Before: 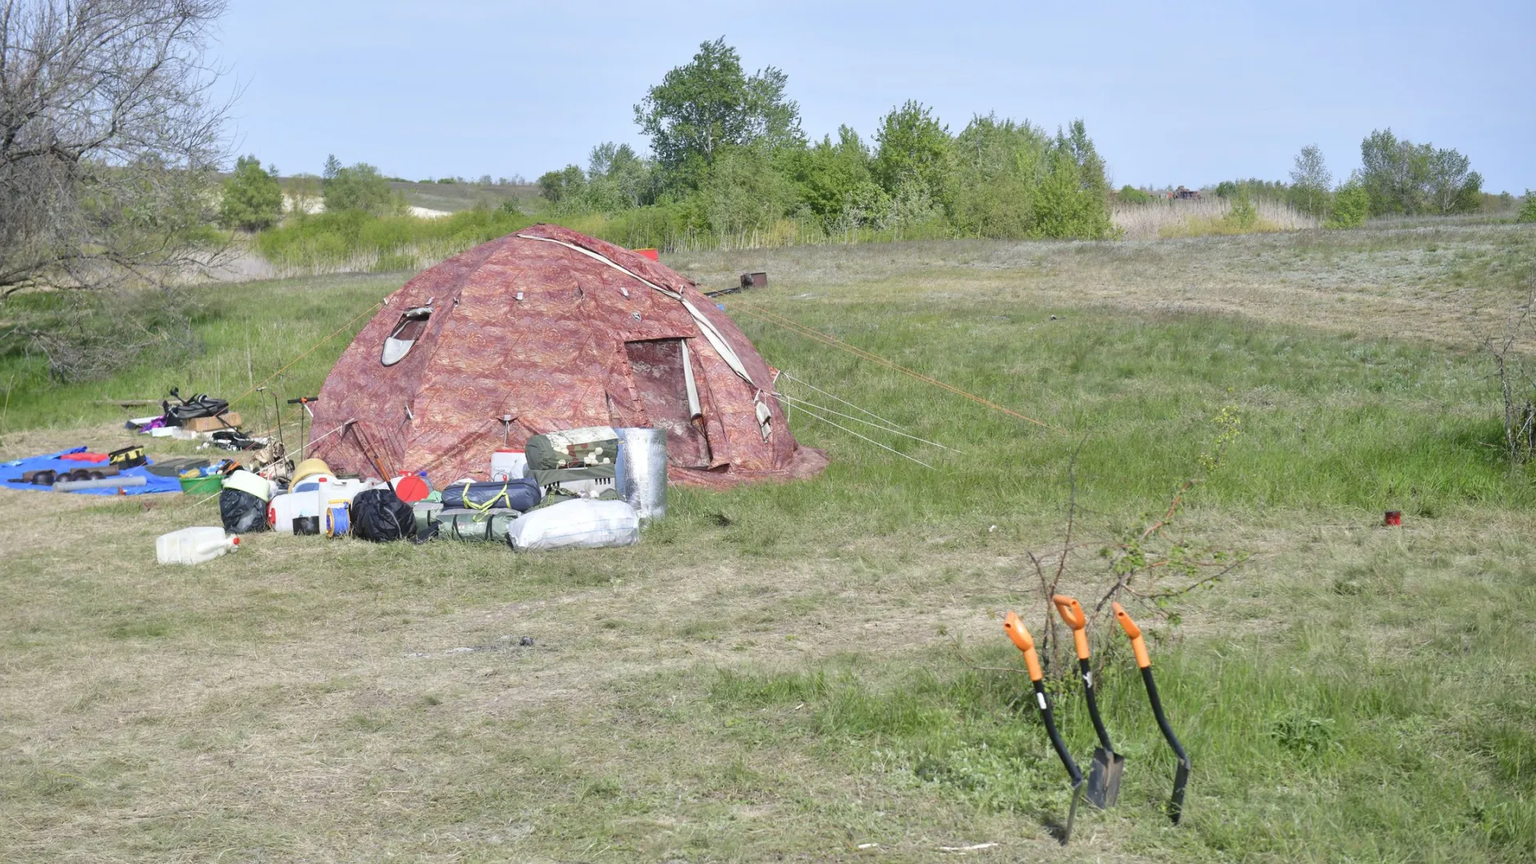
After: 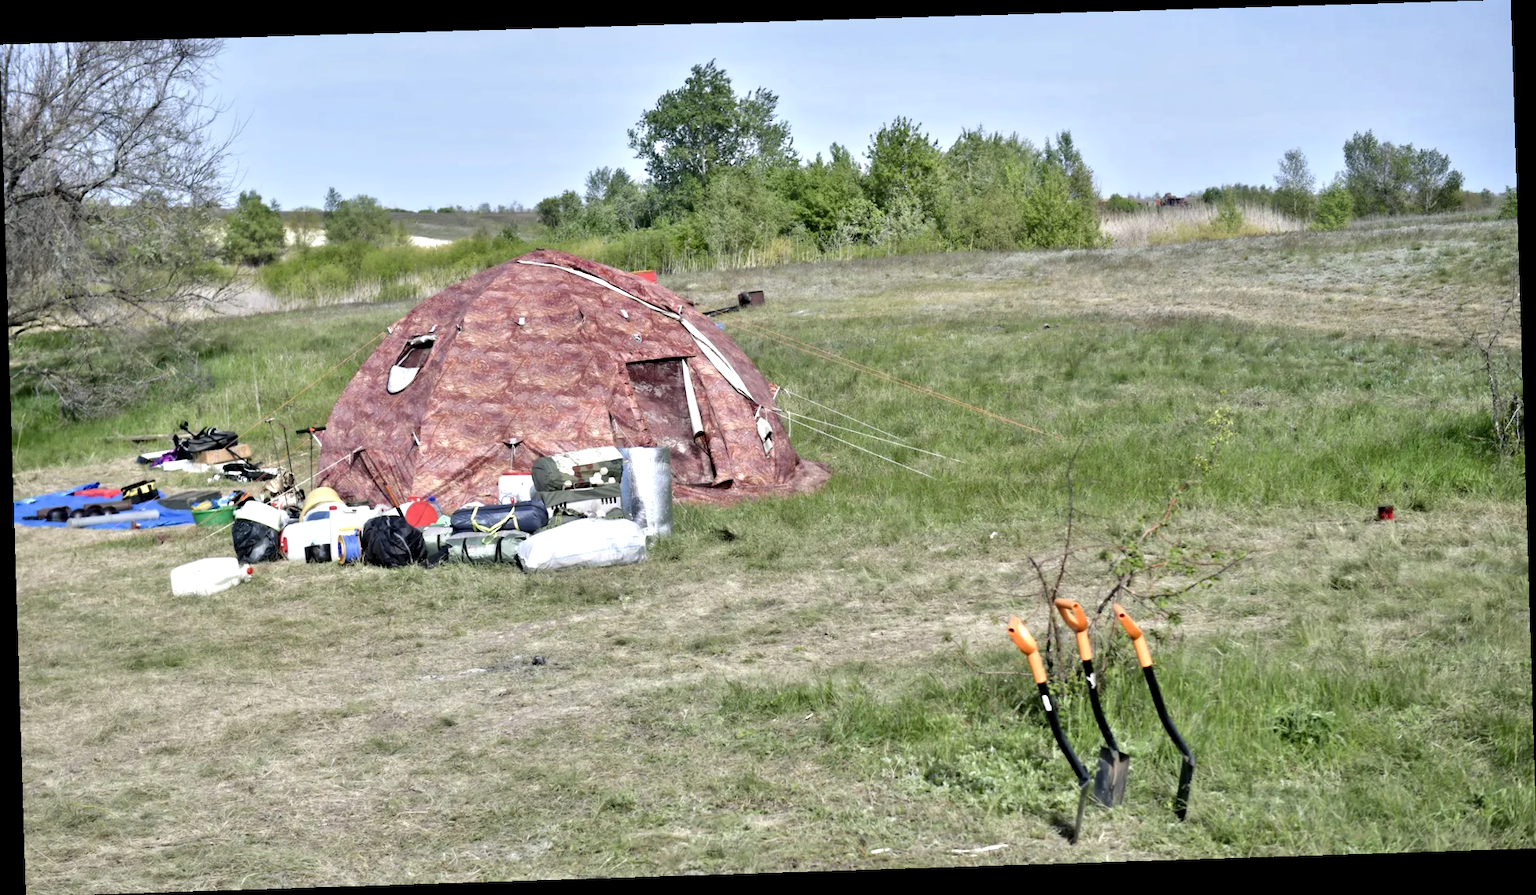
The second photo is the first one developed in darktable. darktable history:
rotate and perspective: rotation -1.77°, lens shift (horizontal) 0.004, automatic cropping off
exposure: exposure 0.014 EV, compensate highlight preservation false
contrast equalizer: y [[0.511, 0.558, 0.631, 0.632, 0.559, 0.512], [0.5 ×6], [0.507, 0.559, 0.627, 0.644, 0.647, 0.647], [0 ×6], [0 ×6]]
